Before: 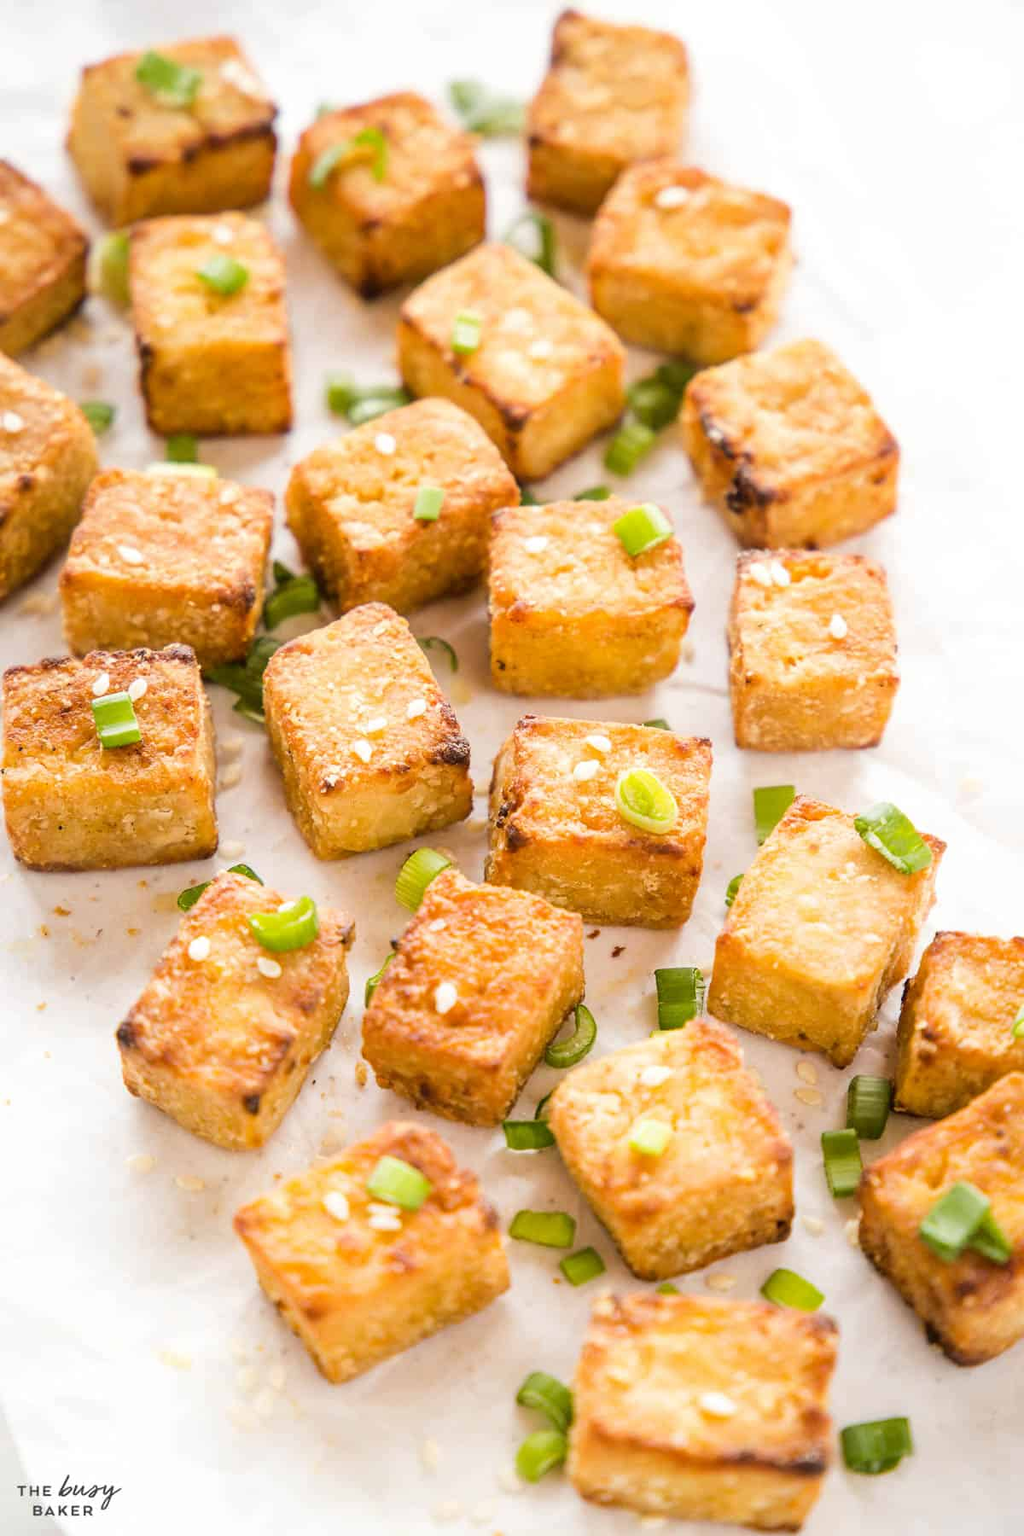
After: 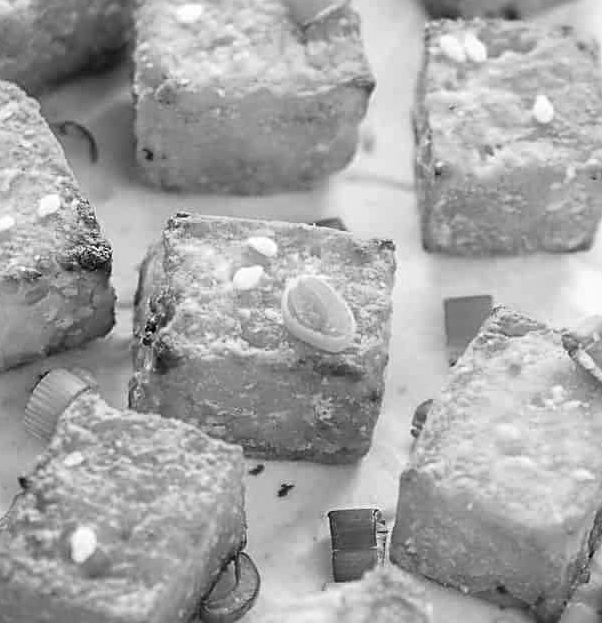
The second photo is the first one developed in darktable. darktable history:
local contrast: highlights 100%, shadows 100%, detail 120%, midtone range 0.2
crop: left 36.607%, top 34.735%, right 13.146%, bottom 30.611%
color calibration: output gray [0.22, 0.42, 0.37, 0], gray › normalize channels true, illuminant same as pipeline (D50), adaptation XYZ, x 0.346, y 0.359, gamut compression 0
sharpen: on, module defaults
